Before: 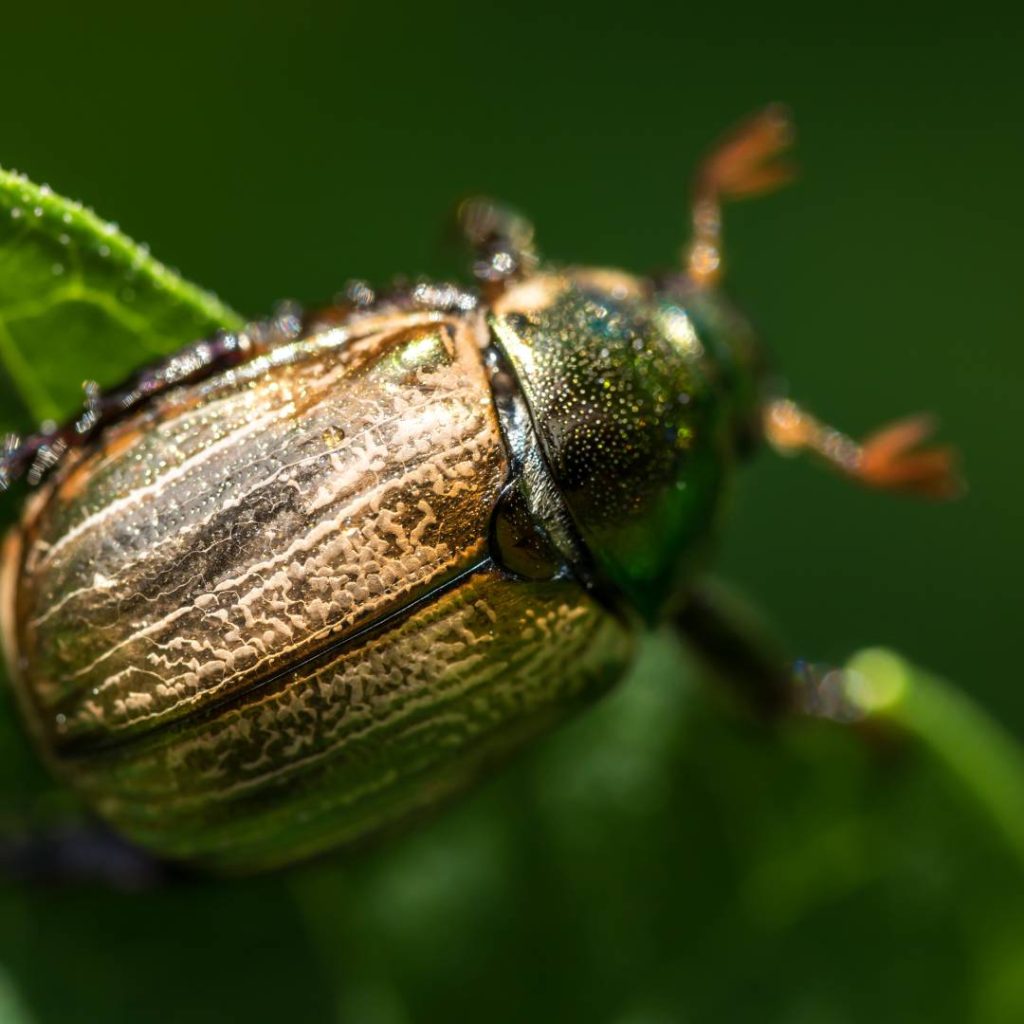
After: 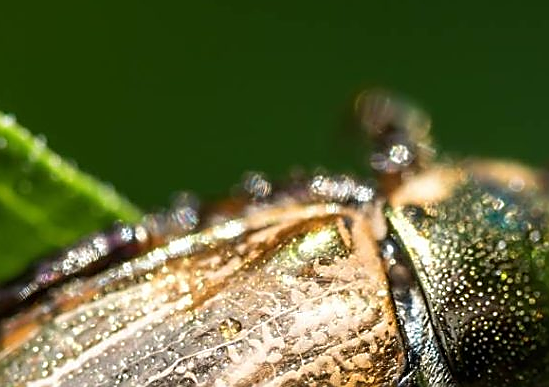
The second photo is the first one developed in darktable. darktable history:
sharpen: radius 1.4, amount 1.25, threshold 0.7
crop: left 10.121%, top 10.631%, right 36.218%, bottom 51.526%
